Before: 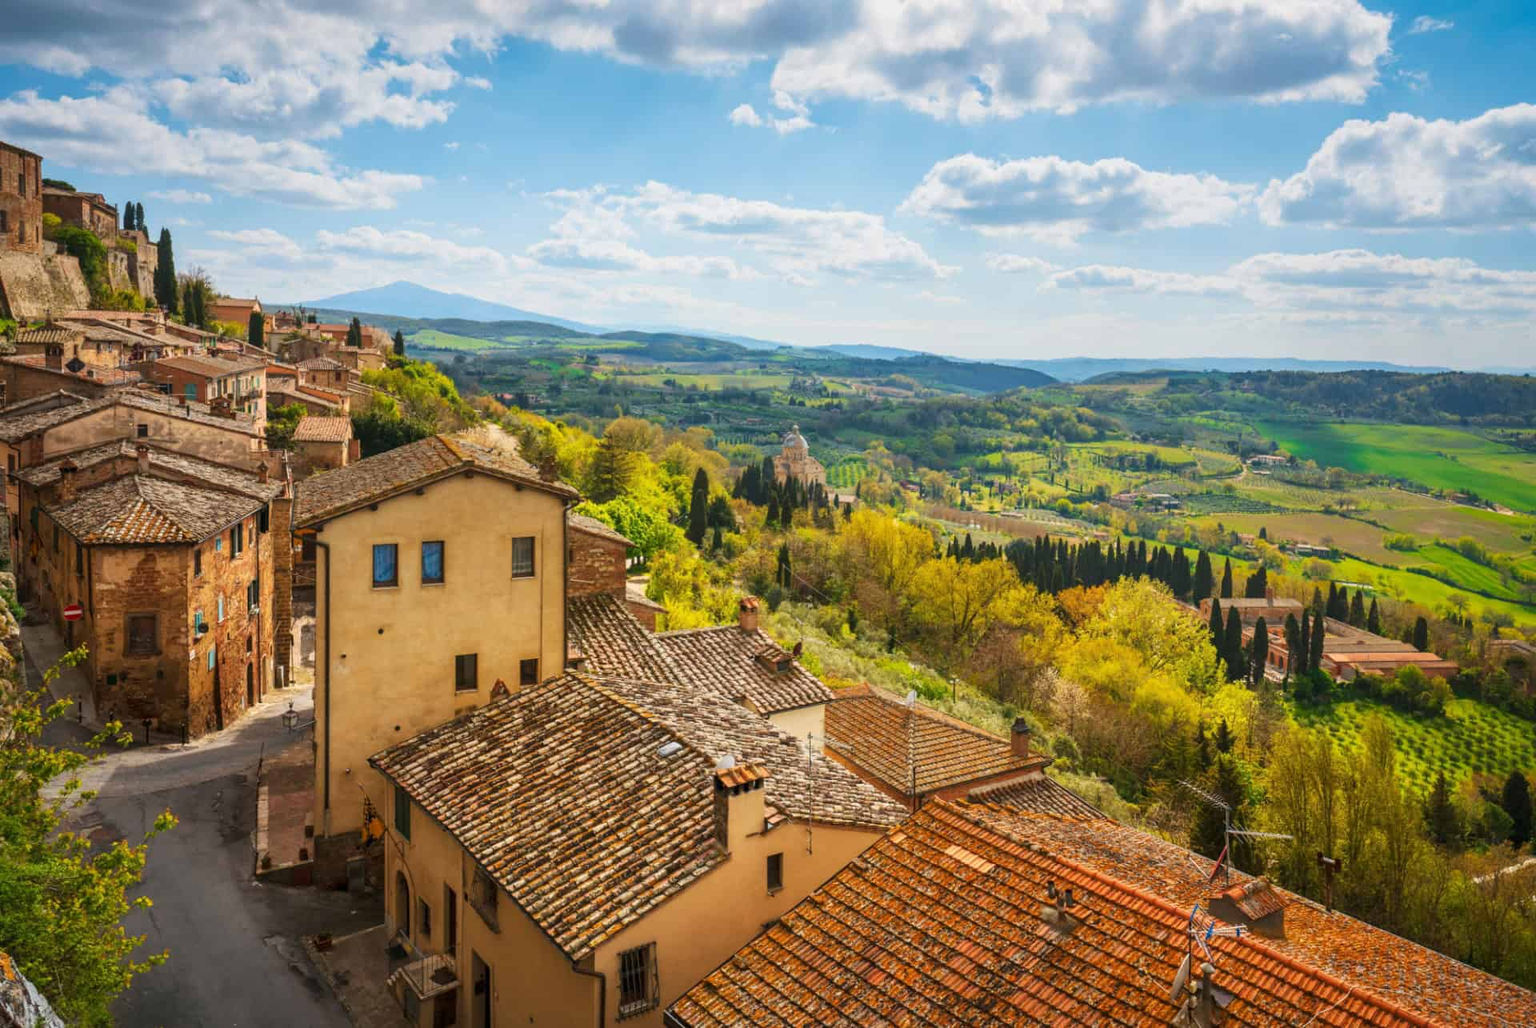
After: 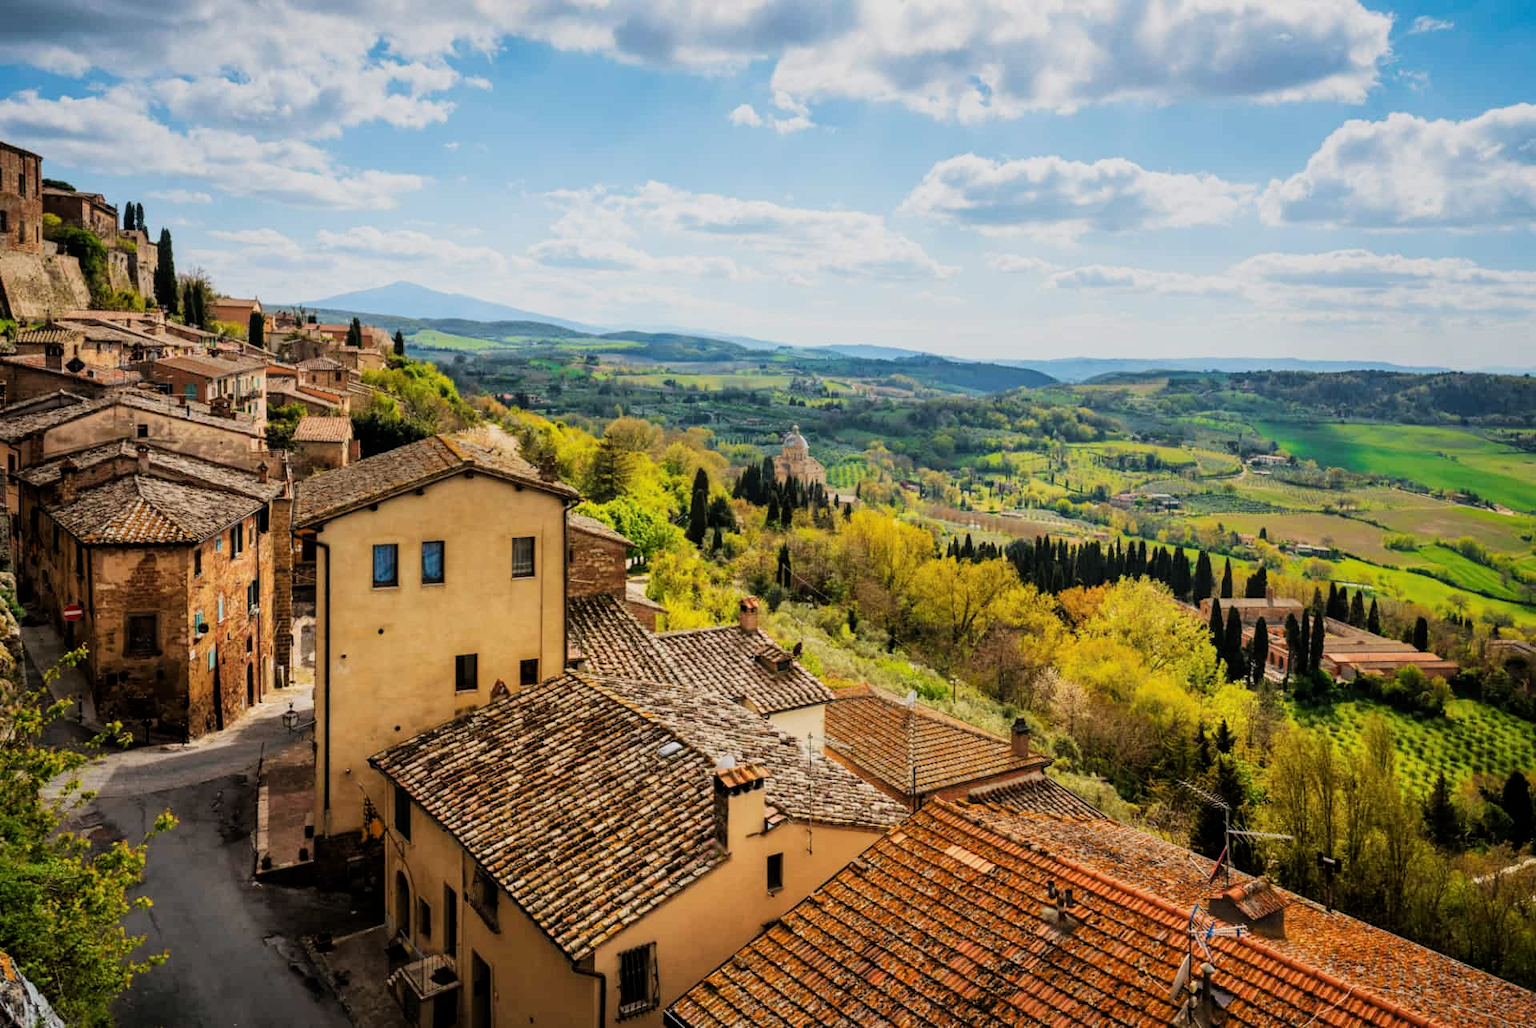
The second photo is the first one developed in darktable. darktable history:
filmic rgb: black relative exposure -5 EV, white relative exposure 3.5 EV, hardness 3.19, contrast 1.2, highlights saturation mix -50%
white balance: emerald 1
